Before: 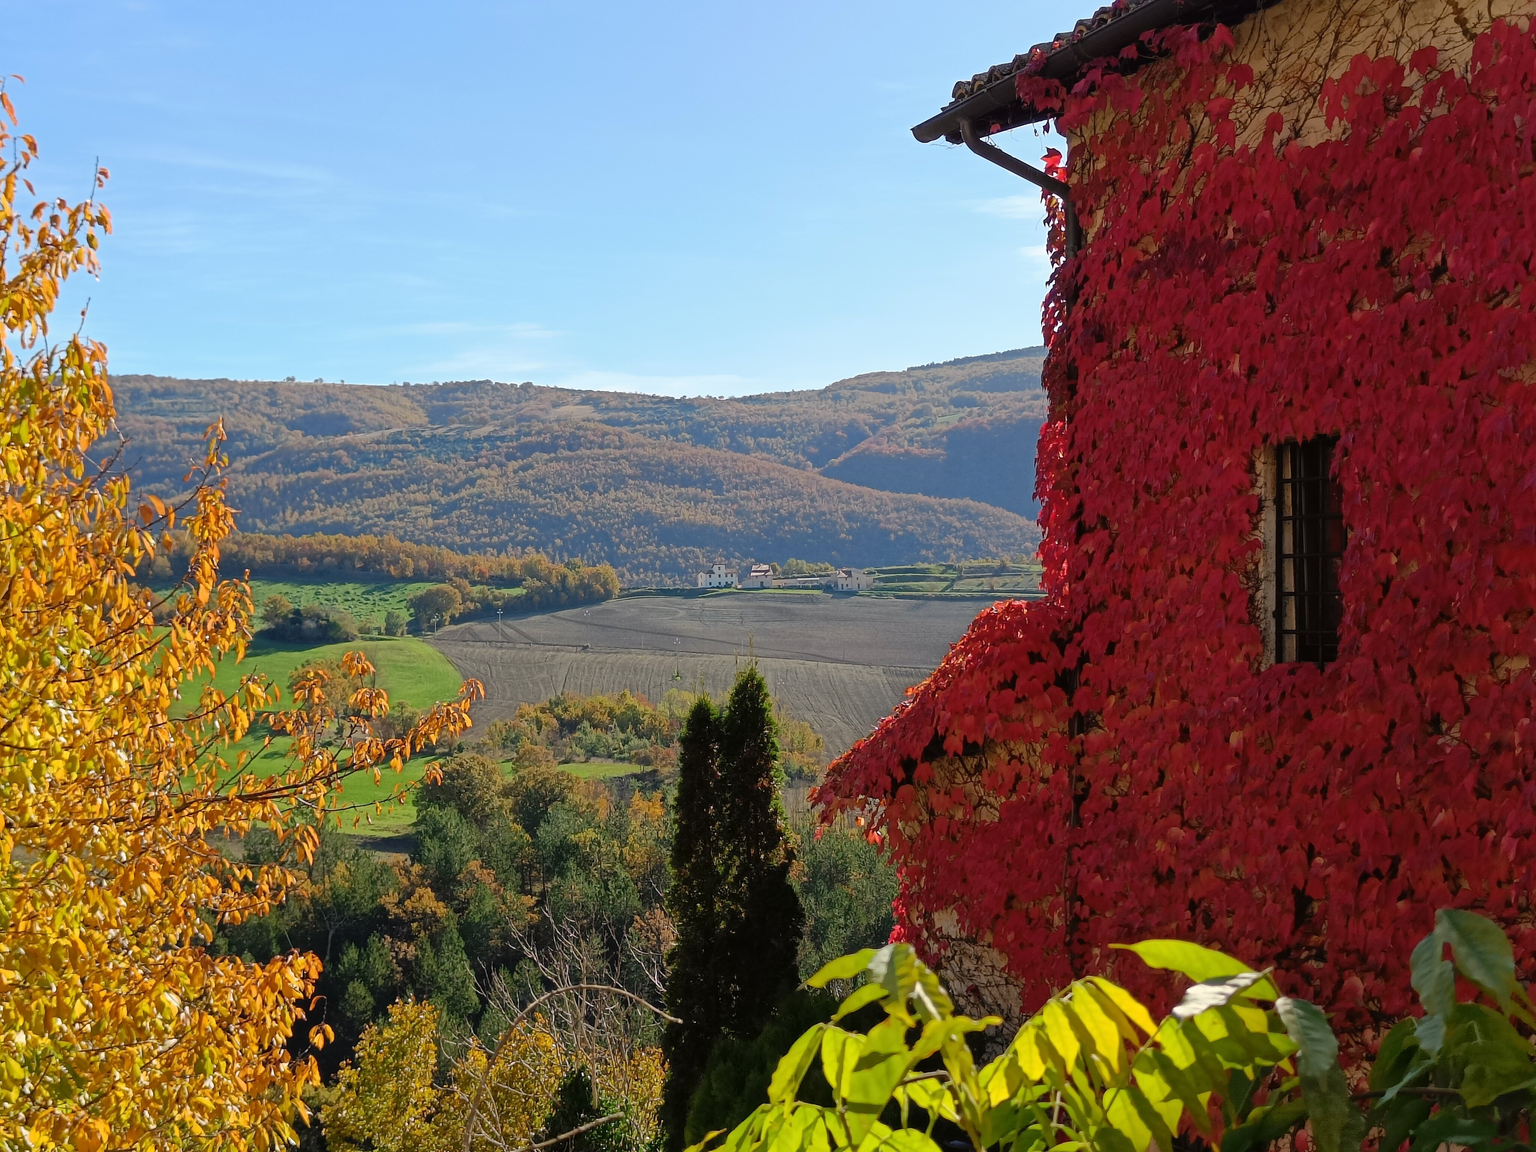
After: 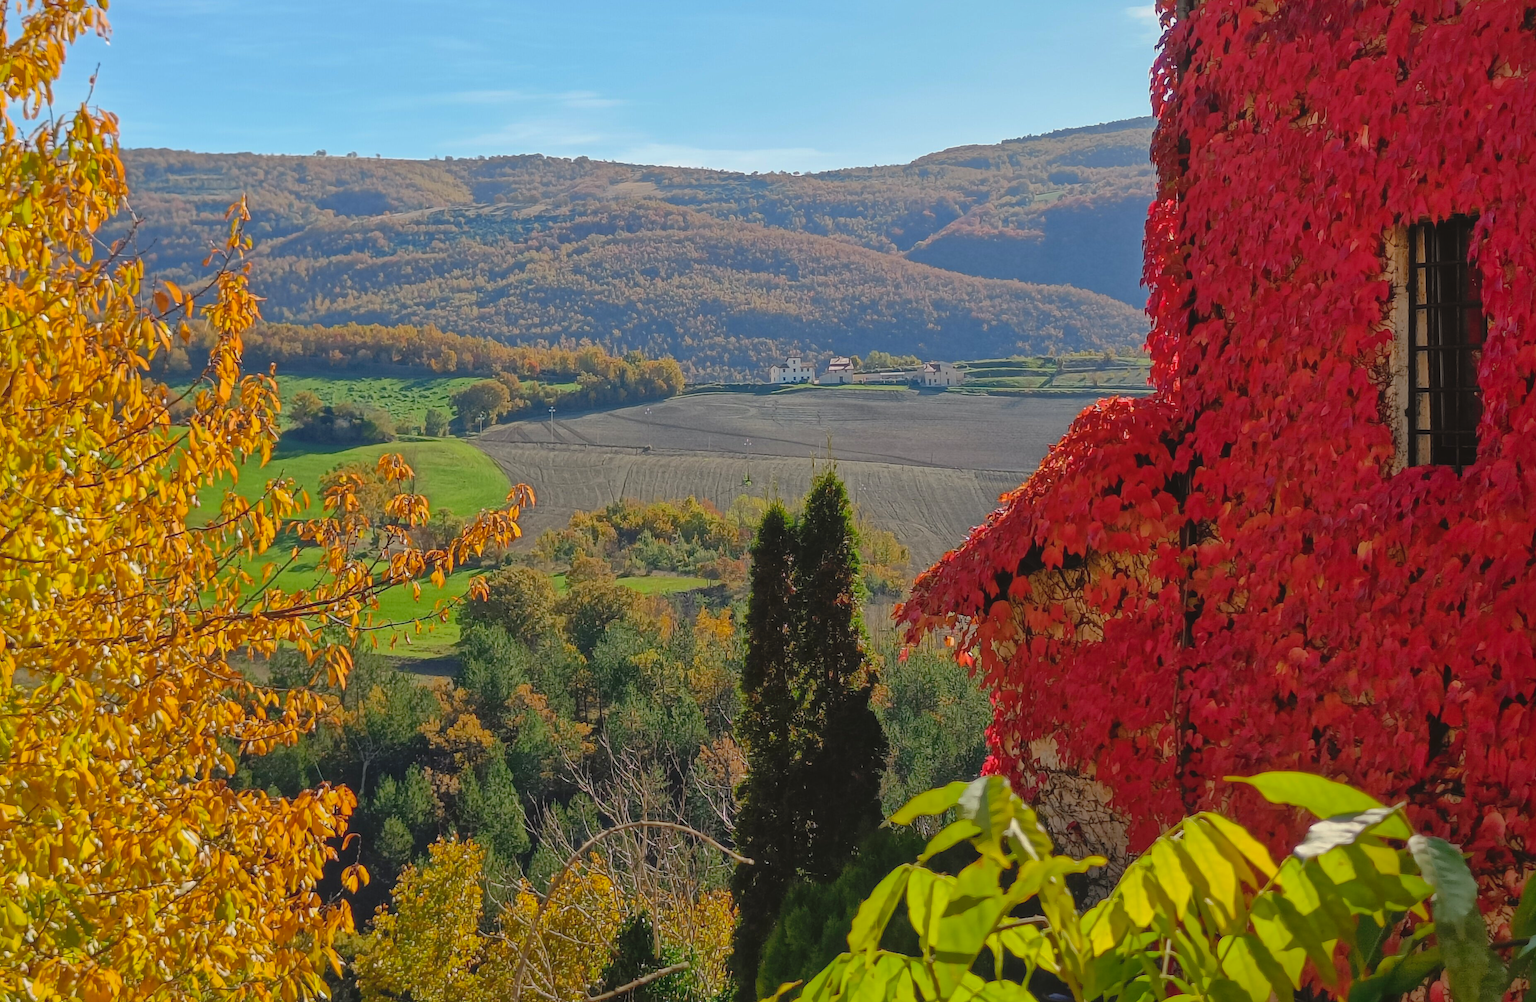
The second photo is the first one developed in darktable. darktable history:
local contrast: highlights 44%, shadows 7%, detail 98%
crop: top 20.908%, right 9.389%, bottom 0.225%
color balance rgb: perceptual saturation grading › global saturation 10.63%
shadows and highlights: on, module defaults
